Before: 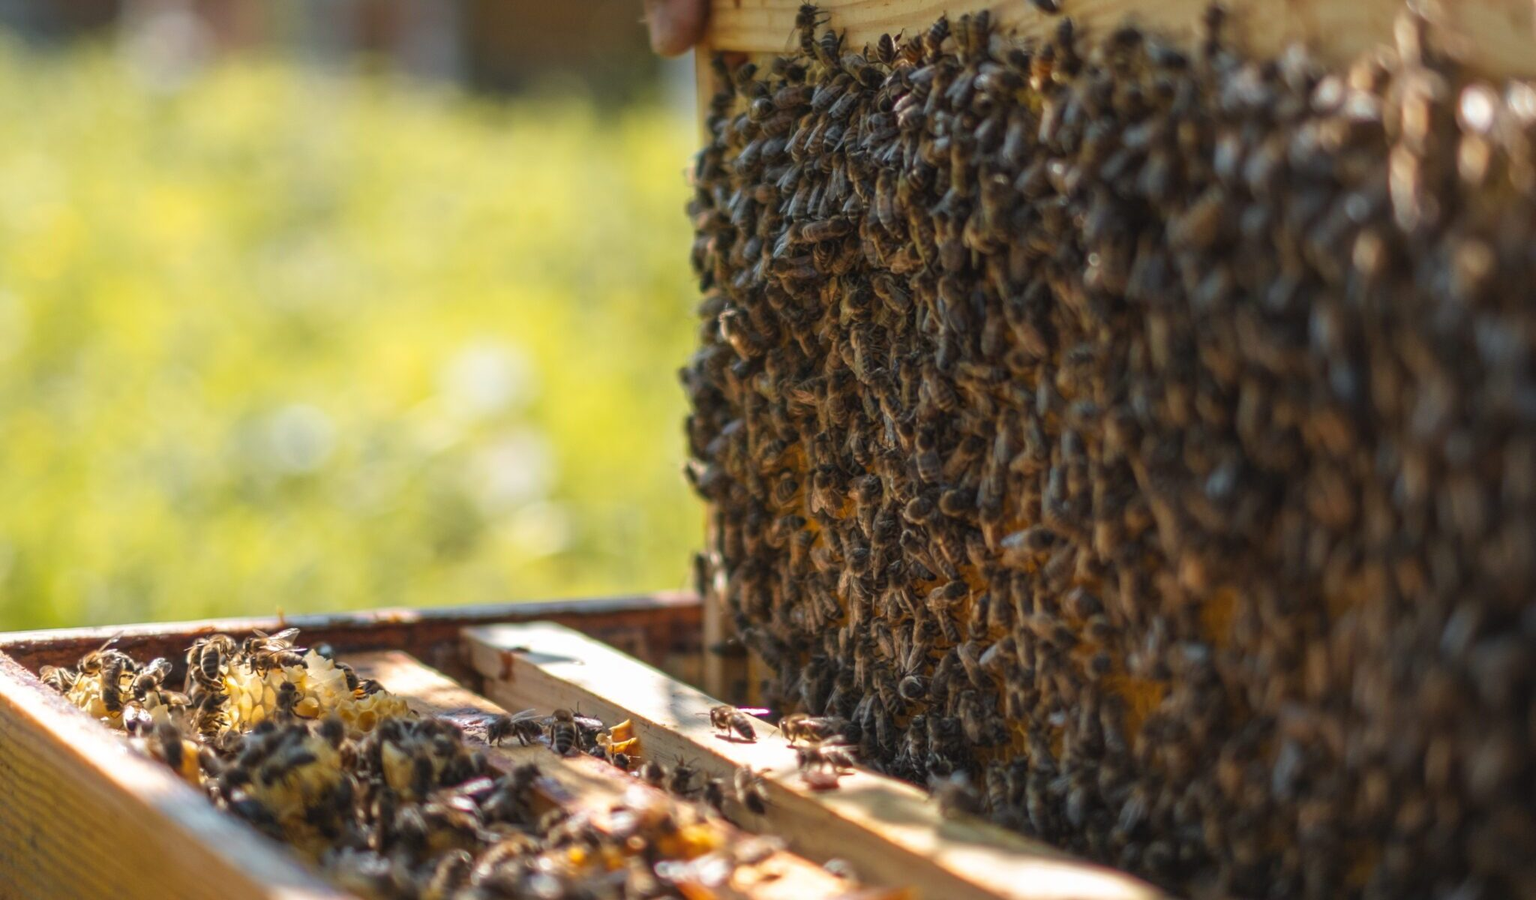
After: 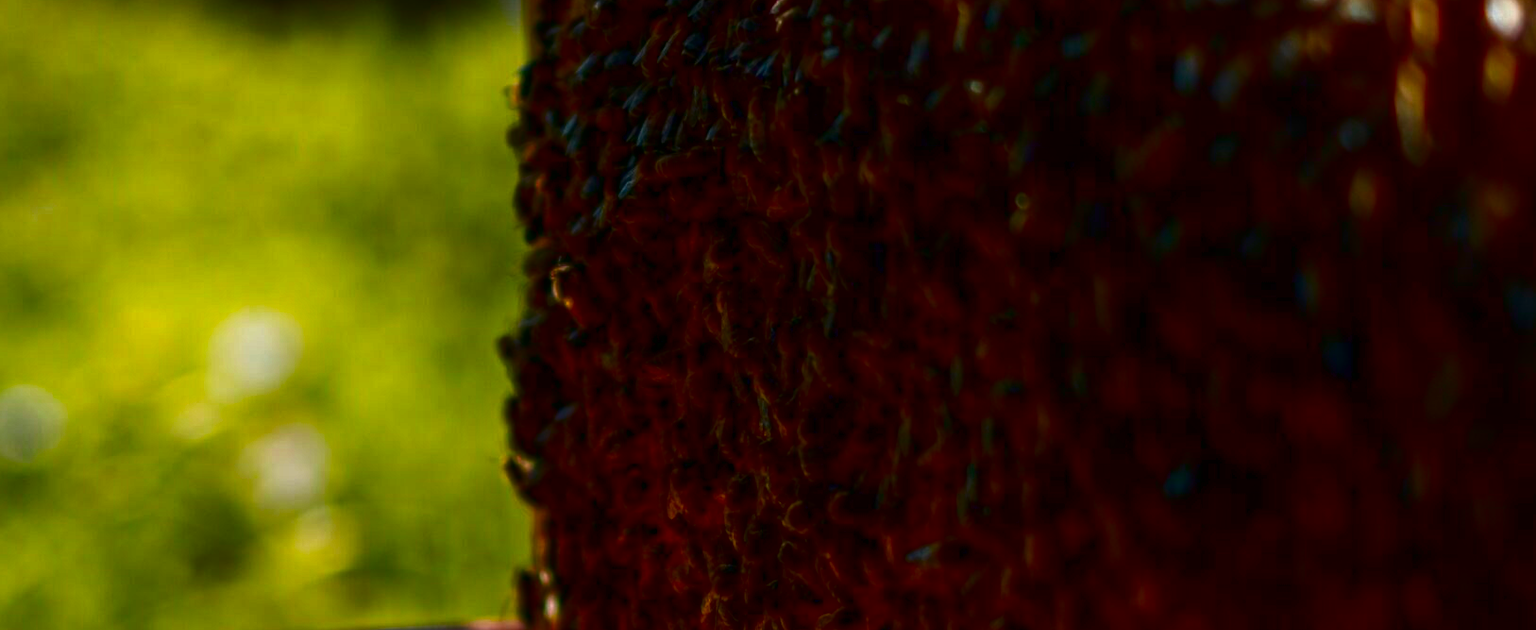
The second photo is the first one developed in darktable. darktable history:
contrast brightness saturation: brightness -1, saturation 1
crop: left 18.38%, top 11.092%, right 2.134%, bottom 33.217%
